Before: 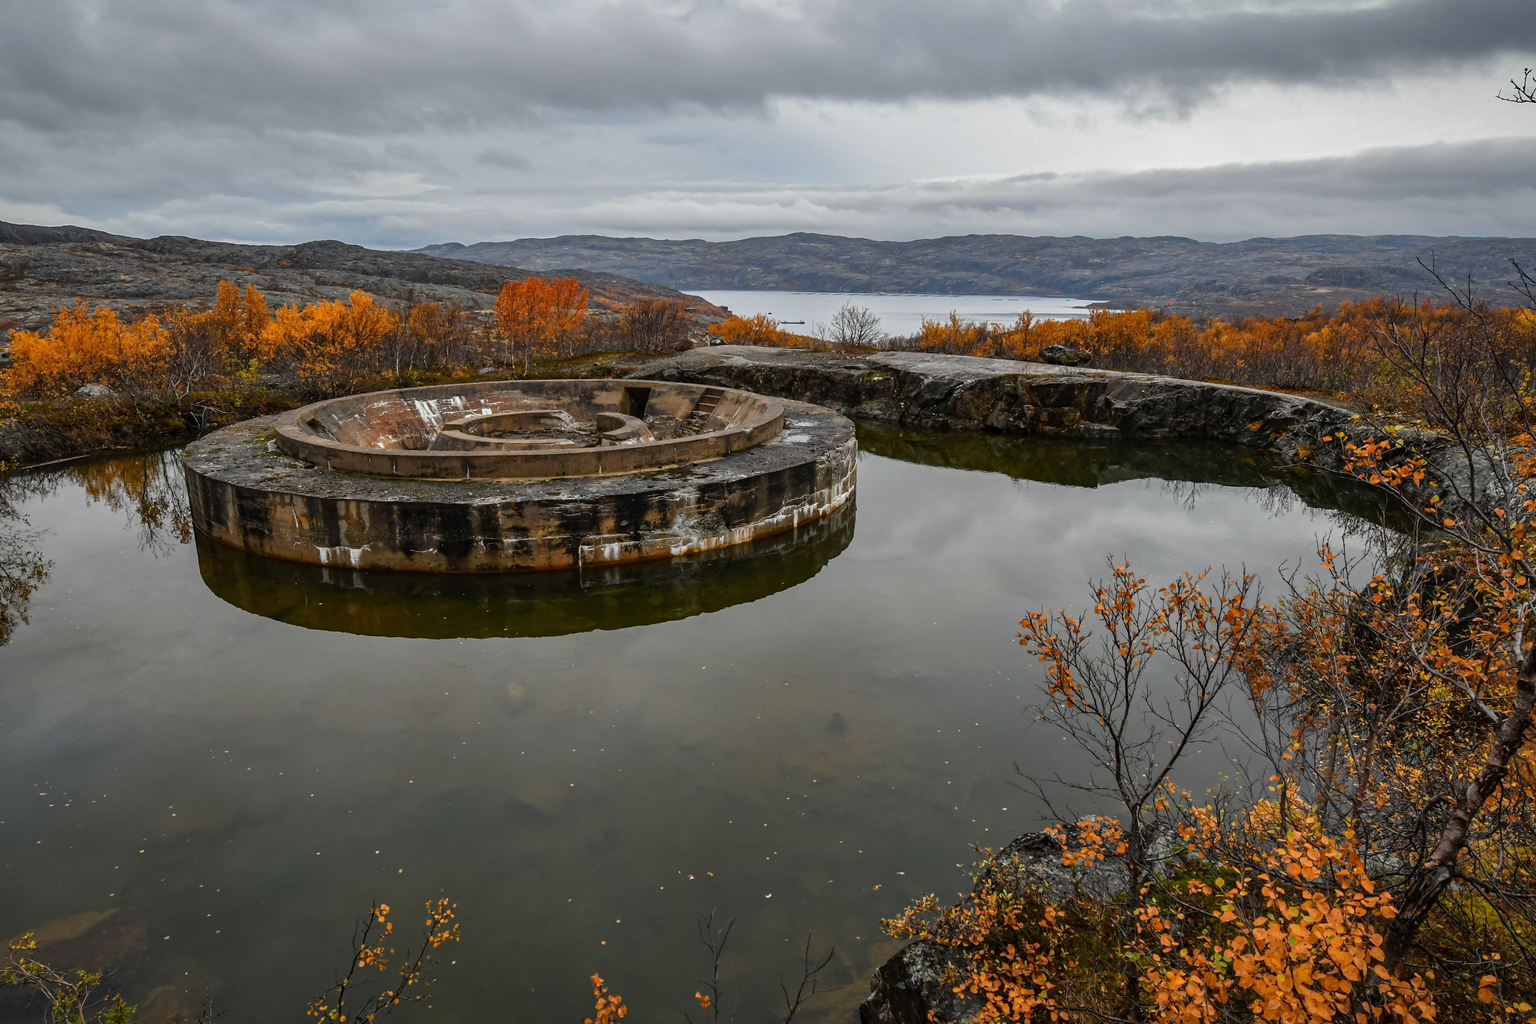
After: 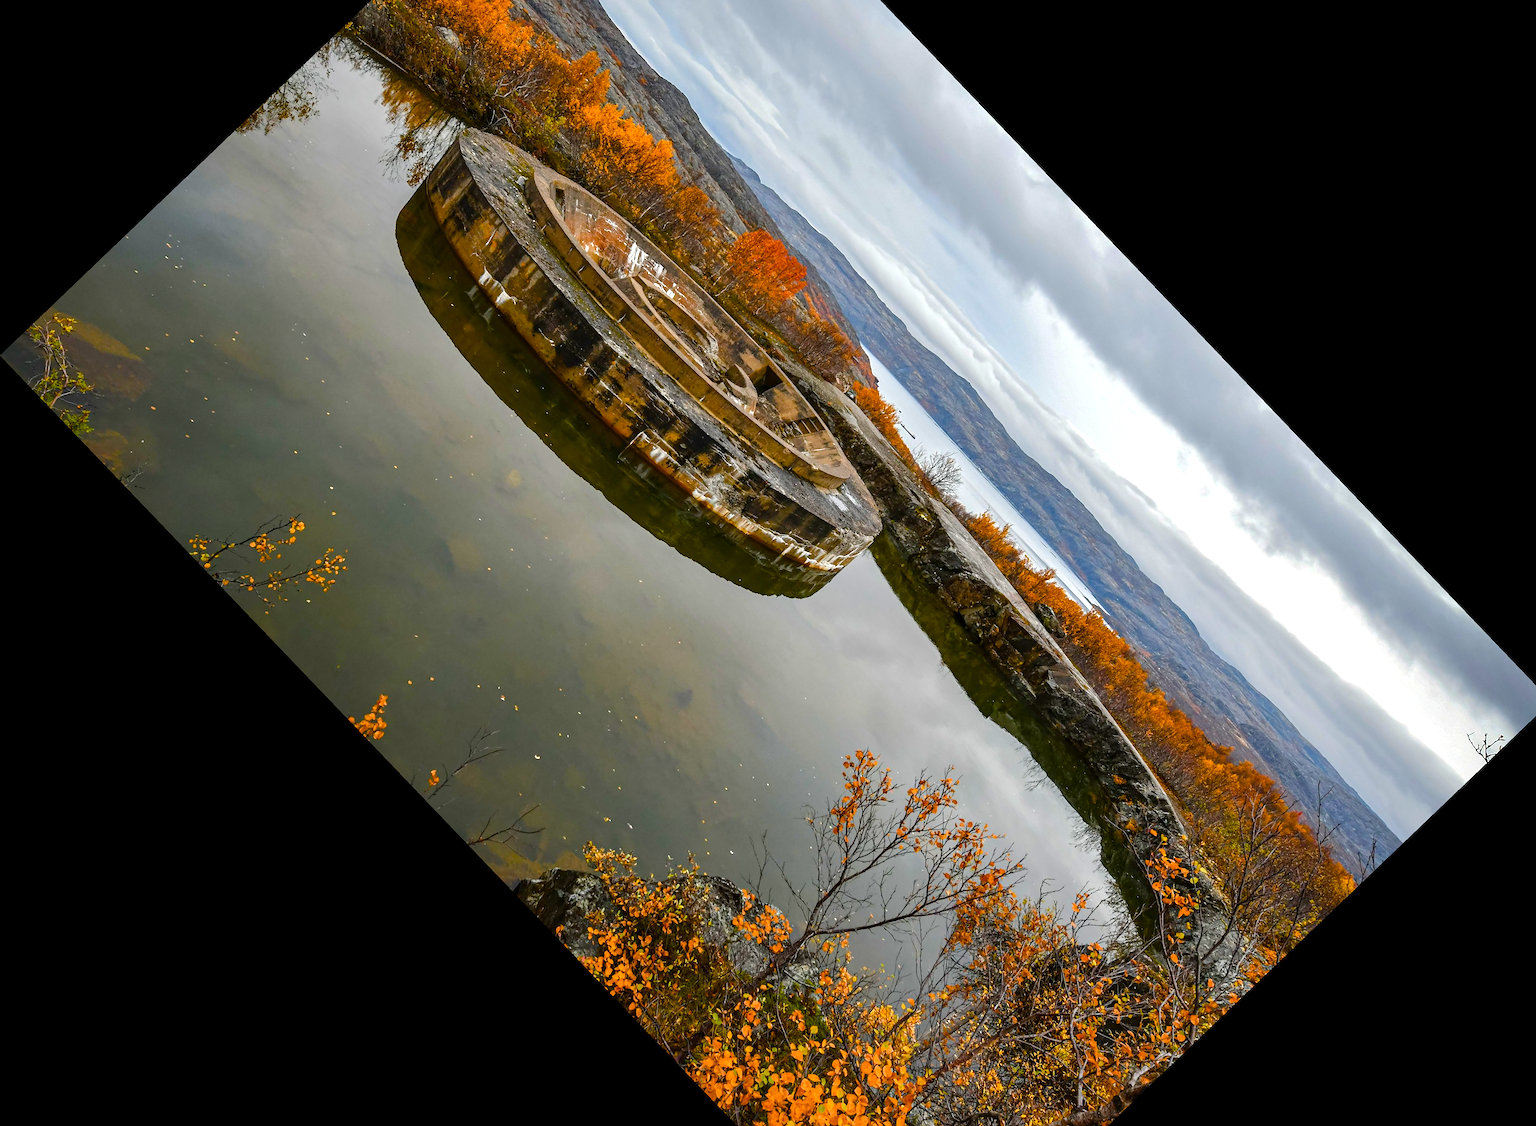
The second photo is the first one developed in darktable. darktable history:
exposure: compensate highlight preservation false
crop and rotate: angle -46.26°, top 16.234%, right 0.912%, bottom 11.704%
base curve: curves: ch0 [(0, 0) (0.262, 0.32) (0.722, 0.705) (1, 1)]
color balance rgb: linear chroma grading › shadows -2.2%, linear chroma grading › highlights -15%, linear chroma grading › global chroma -10%, linear chroma grading › mid-tones -10%, perceptual saturation grading › global saturation 45%, perceptual saturation grading › highlights -50%, perceptual saturation grading › shadows 30%, perceptual brilliance grading › global brilliance 18%, global vibrance 45%
sharpen: amount 0.2
